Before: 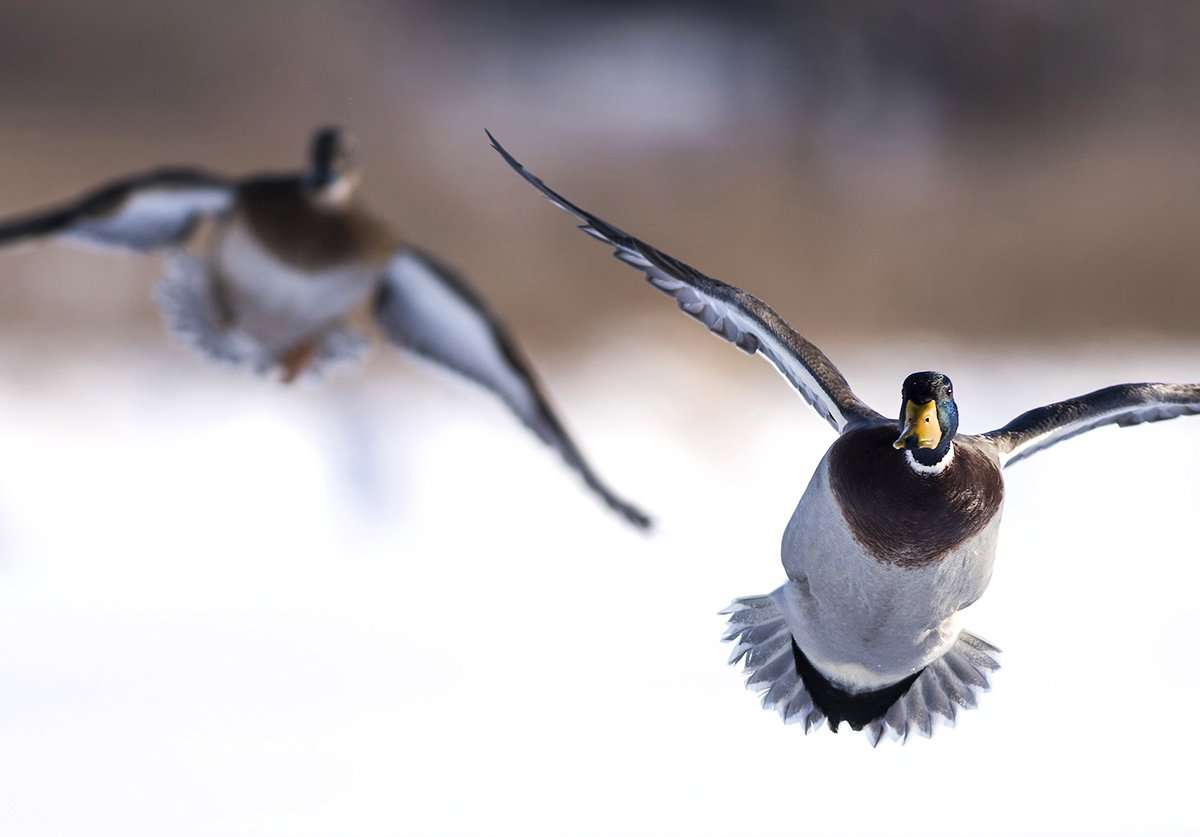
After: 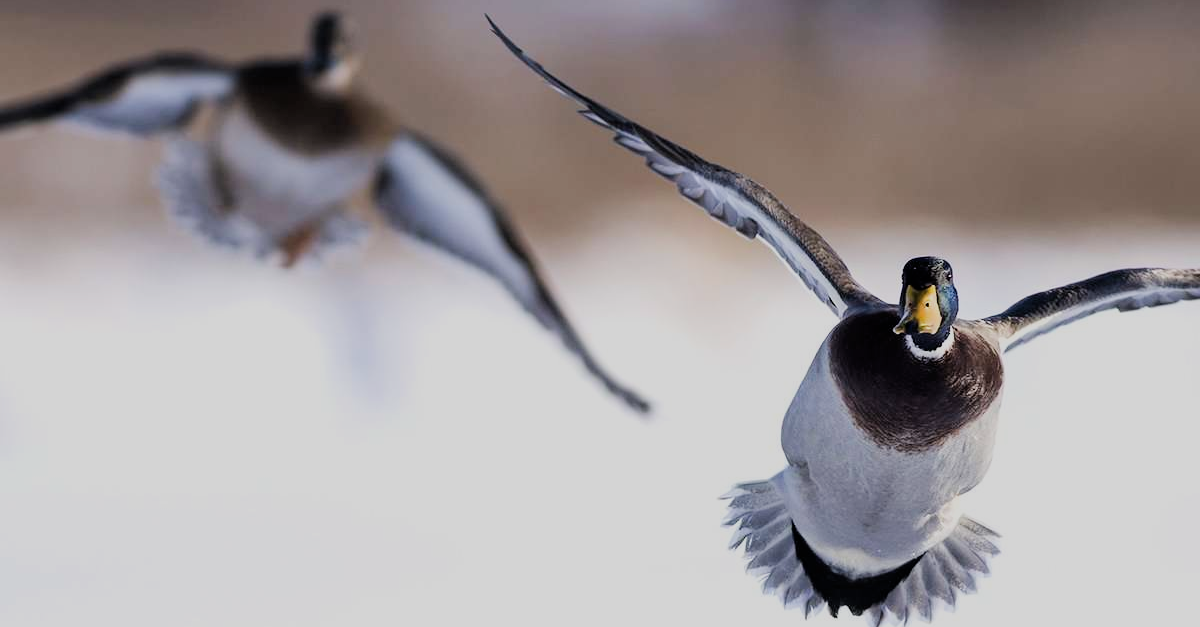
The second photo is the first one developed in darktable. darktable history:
crop: top 13.819%, bottom 11.169%
filmic rgb: black relative exposure -7.65 EV, white relative exposure 4.56 EV, hardness 3.61
